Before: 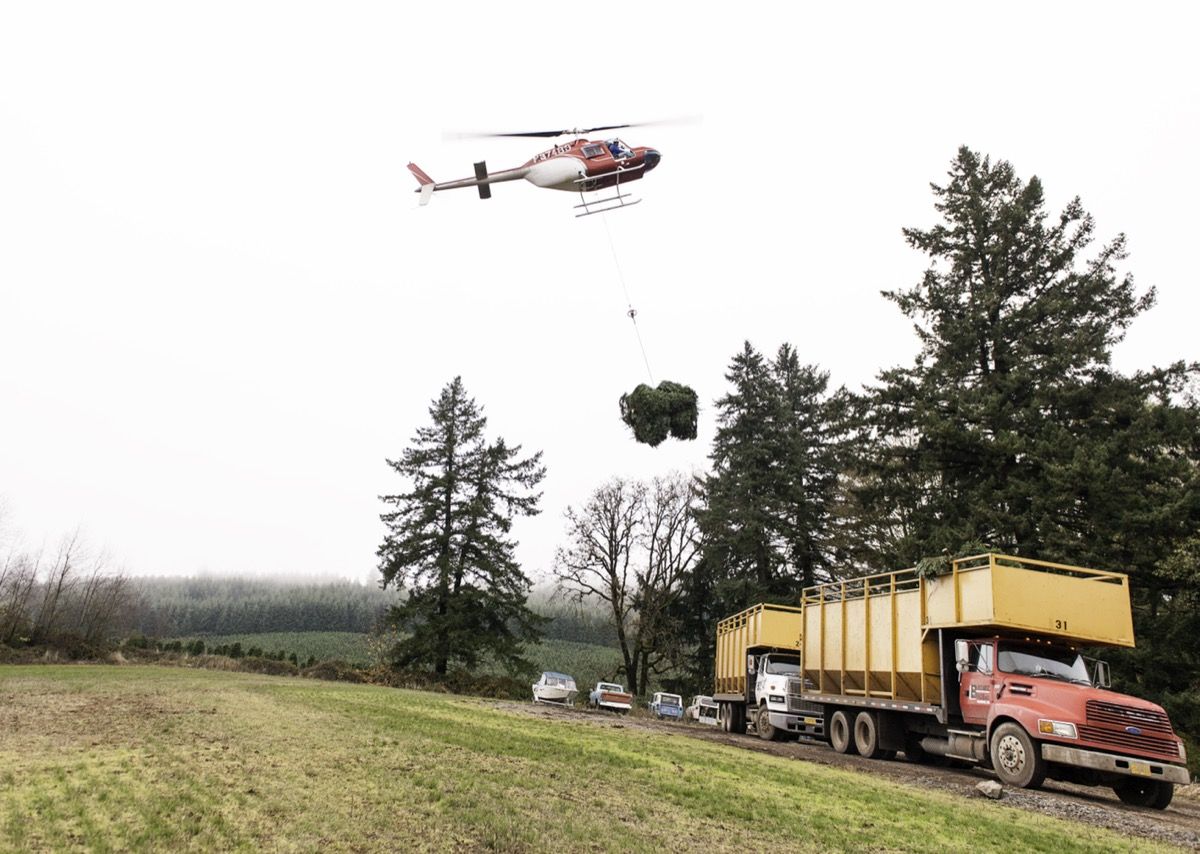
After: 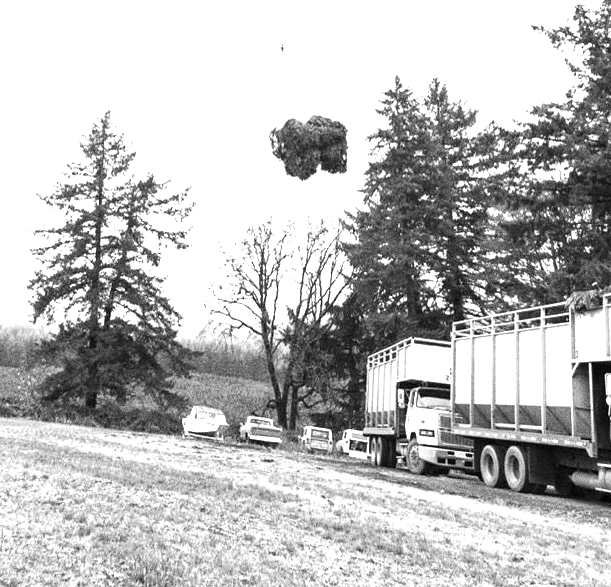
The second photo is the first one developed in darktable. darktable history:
crop and rotate: left 29.237%, top 31.152%, right 19.807%
grain: coarseness 0.09 ISO, strength 40%
exposure: black level correction 0, exposure 1.1 EV, compensate exposure bias true, compensate highlight preservation false
color balance rgb: linear chroma grading › shadows 10%, linear chroma grading › highlights 10%, linear chroma grading › global chroma 15%, linear chroma grading › mid-tones 15%, perceptual saturation grading › global saturation 40%, perceptual saturation grading › highlights -25%, perceptual saturation grading › mid-tones 35%, perceptual saturation grading › shadows 35%, perceptual brilliance grading › global brilliance 11.29%, global vibrance 11.29%
monochrome: on, module defaults
